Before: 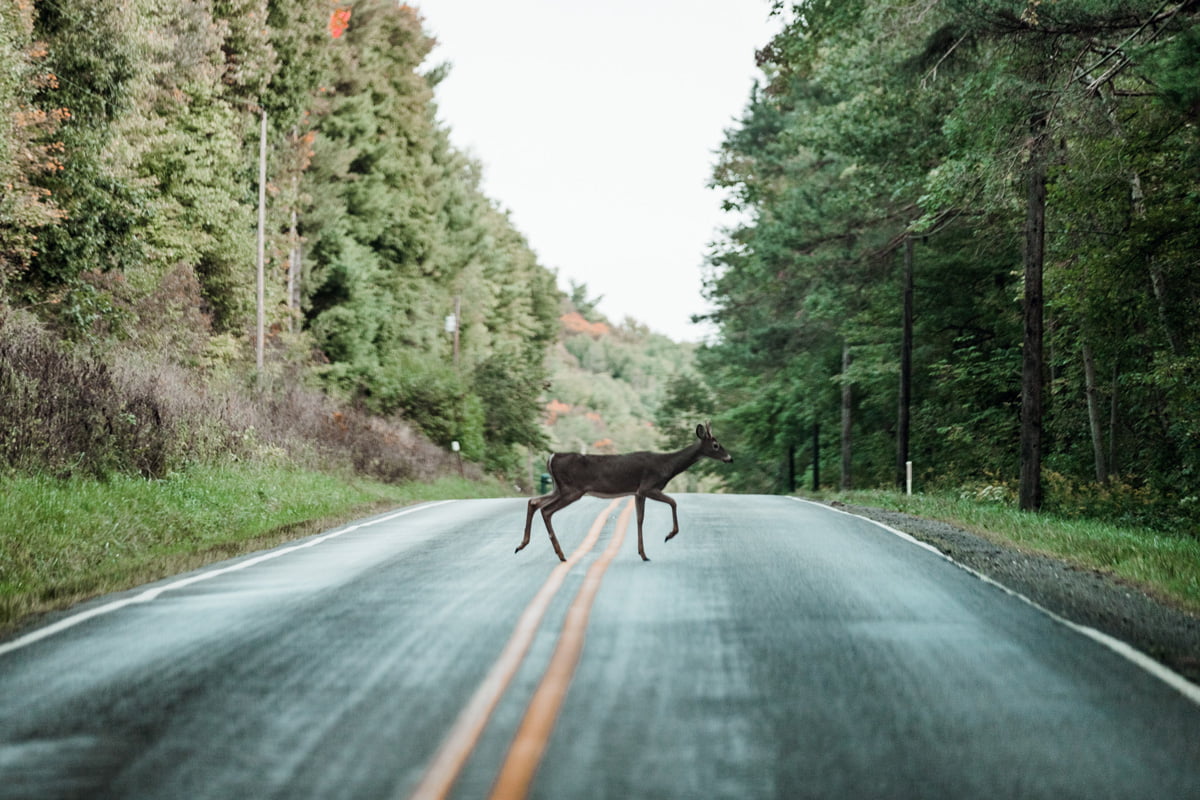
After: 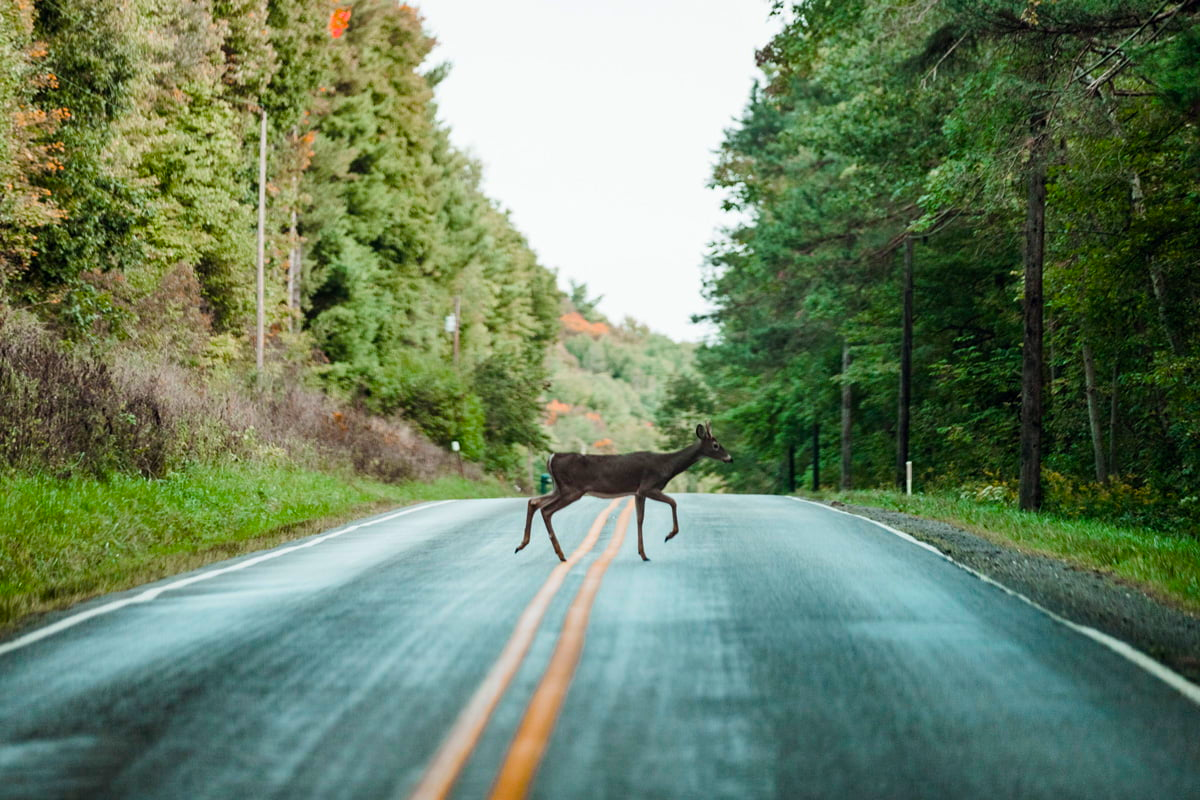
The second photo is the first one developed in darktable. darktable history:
color balance rgb: perceptual saturation grading › global saturation 30.074%, global vibrance 39.17%
